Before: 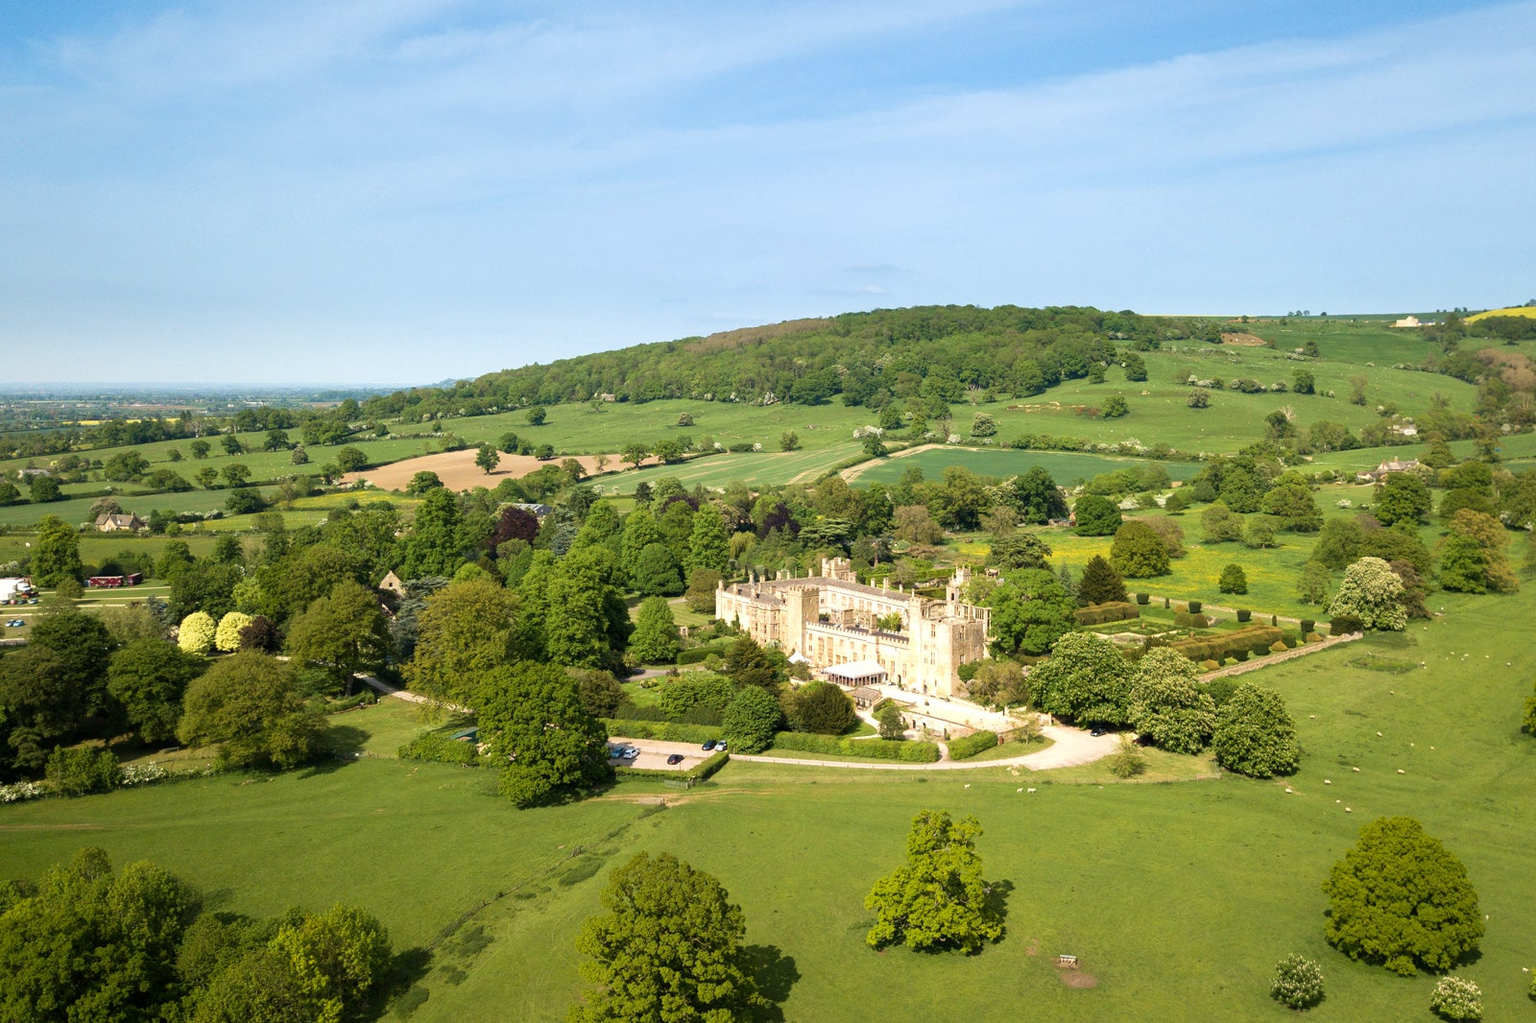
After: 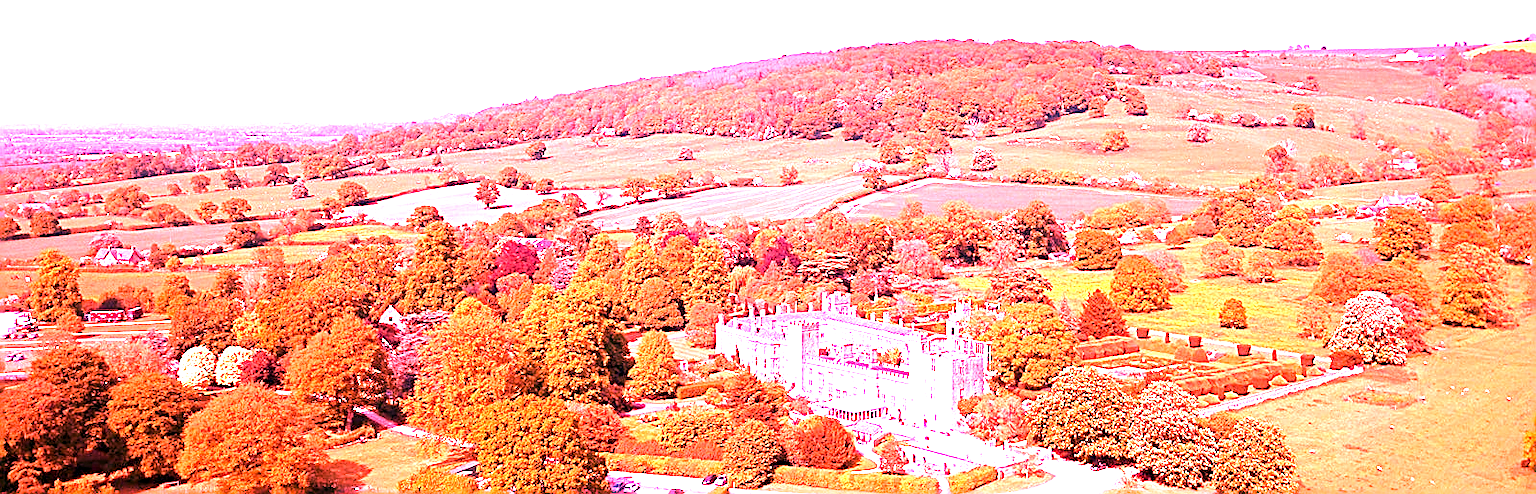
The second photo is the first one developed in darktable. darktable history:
crop and rotate: top 26.056%, bottom 25.543%
white balance: red 4.26, blue 1.802
exposure: black level correction 0.001, exposure 1 EV, compensate highlight preservation false
sharpen: on, module defaults
